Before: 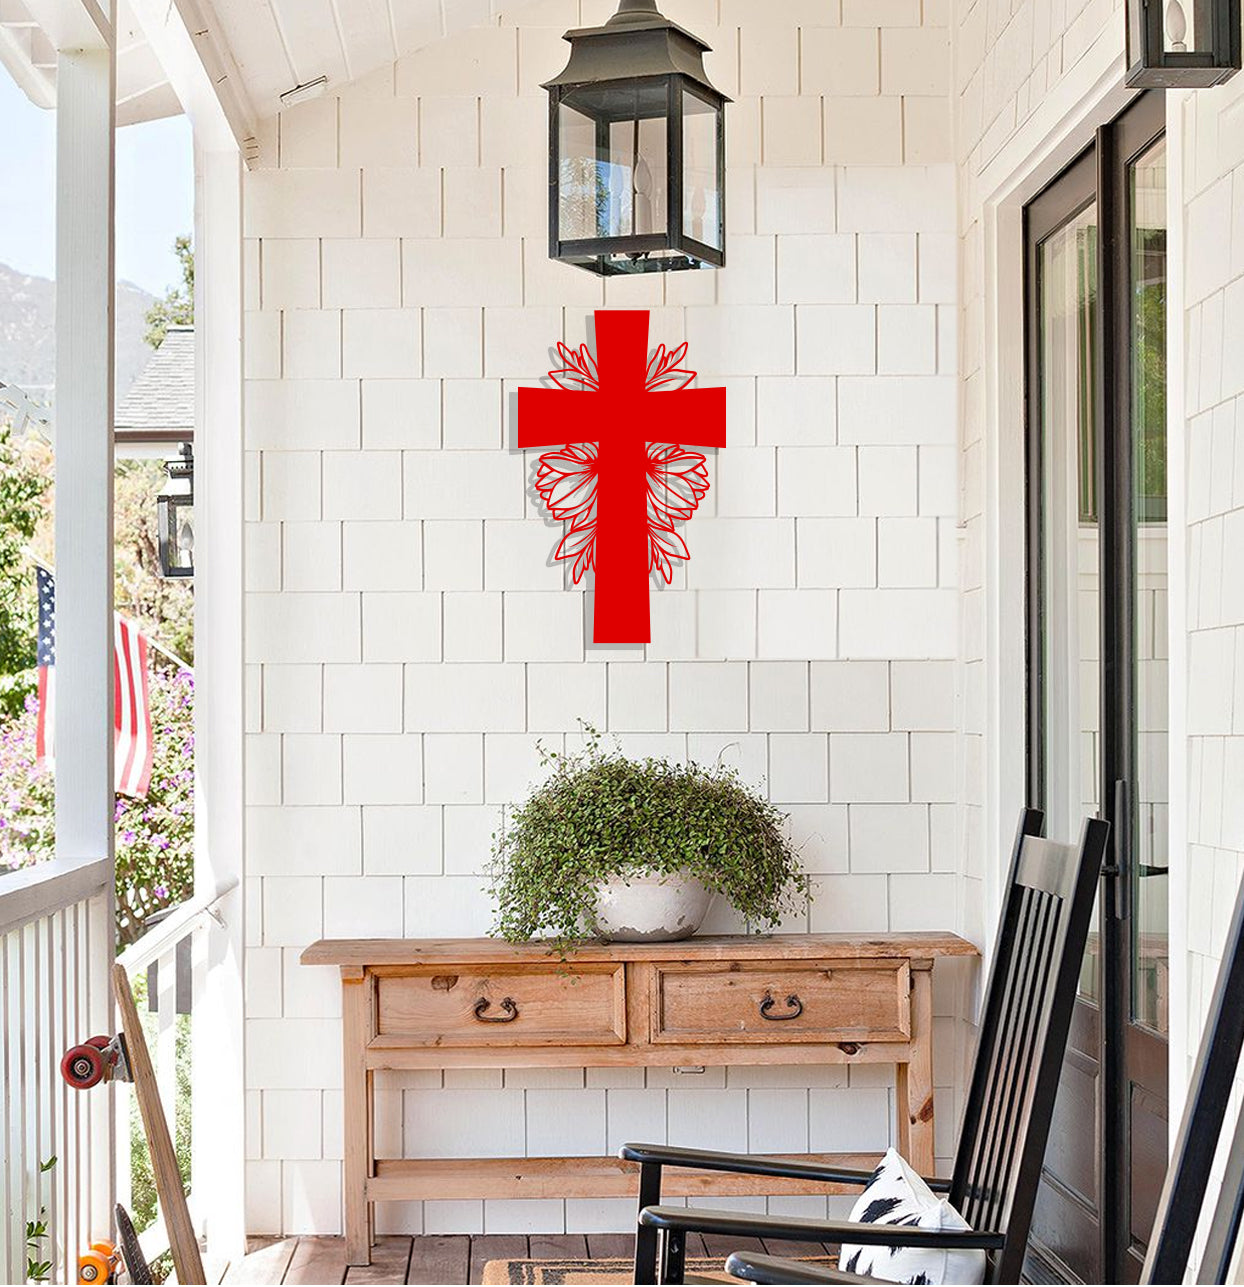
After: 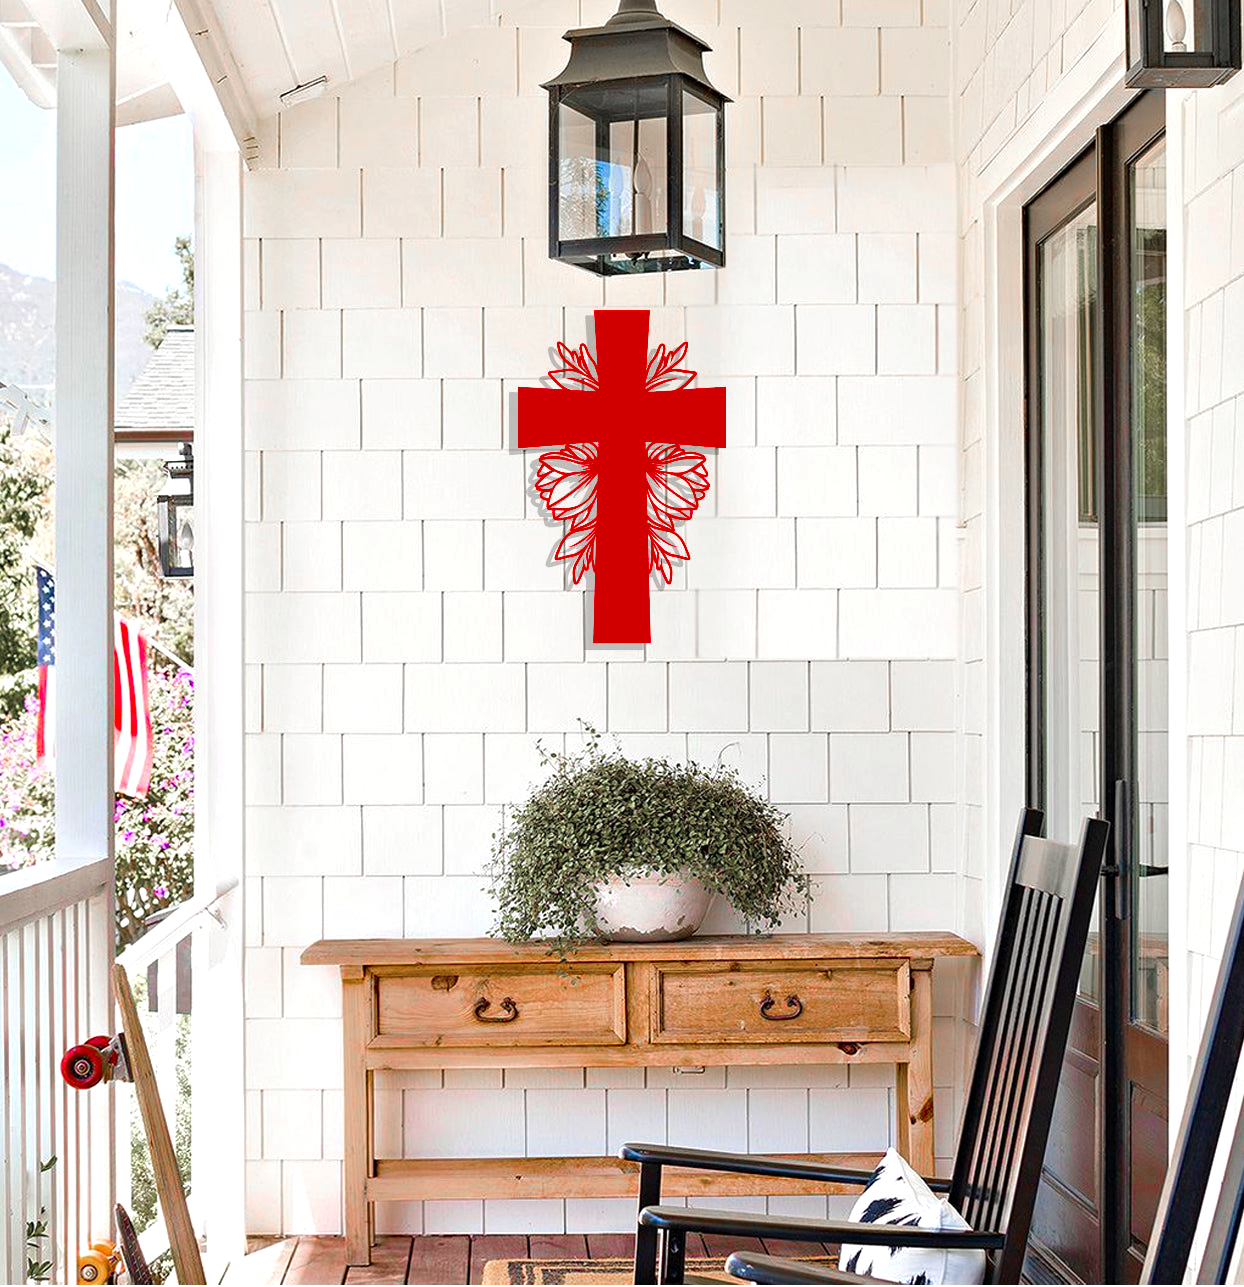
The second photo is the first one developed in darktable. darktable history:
color balance rgb: perceptual saturation grading › global saturation 40.733%, perceptual saturation grading › highlights -25.282%, perceptual saturation grading › mid-tones 35.286%, perceptual saturation grading › shadows 35.003%, global vibrance 35.445%, contrast 10.467%
color zones: curves: ch1 [(0, 0.708) (0.088, 0.648) (0.245, 0.187) (0.429, 0.326) (0.571, 0.498) (0.714, 0.5) (0.857, 0.5) (1, 0.708)]
